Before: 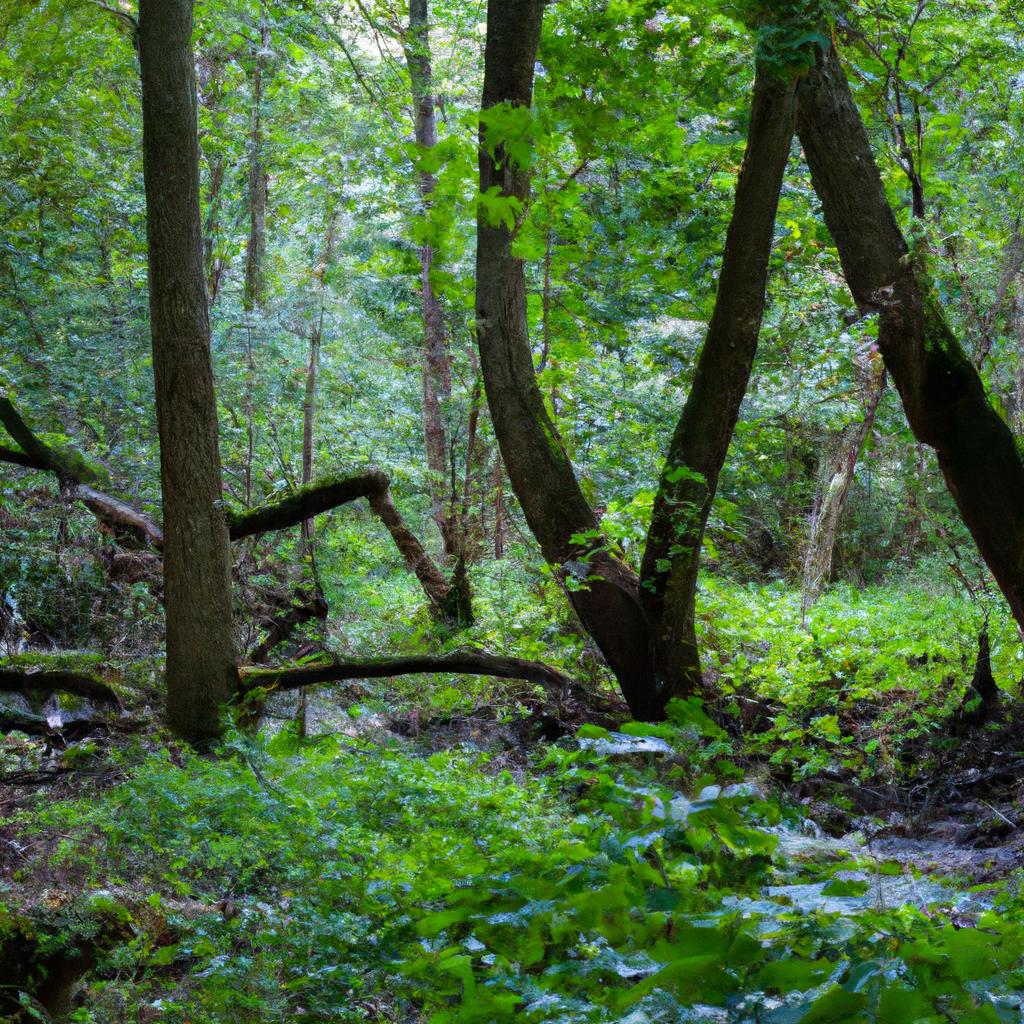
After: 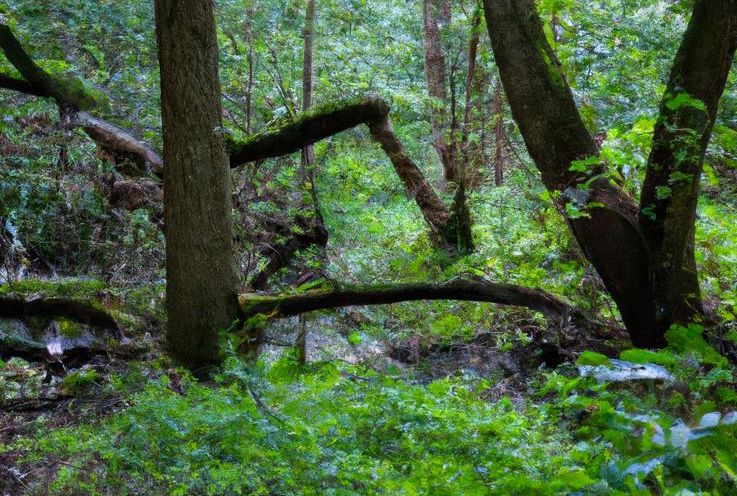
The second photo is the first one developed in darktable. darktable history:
crop: top 36.498%, right 27.964%, bottom 14.995%
local contrast: mode bilateral grid, contrast 10, coarseness 25, detail 110%, midtone range 0.2
